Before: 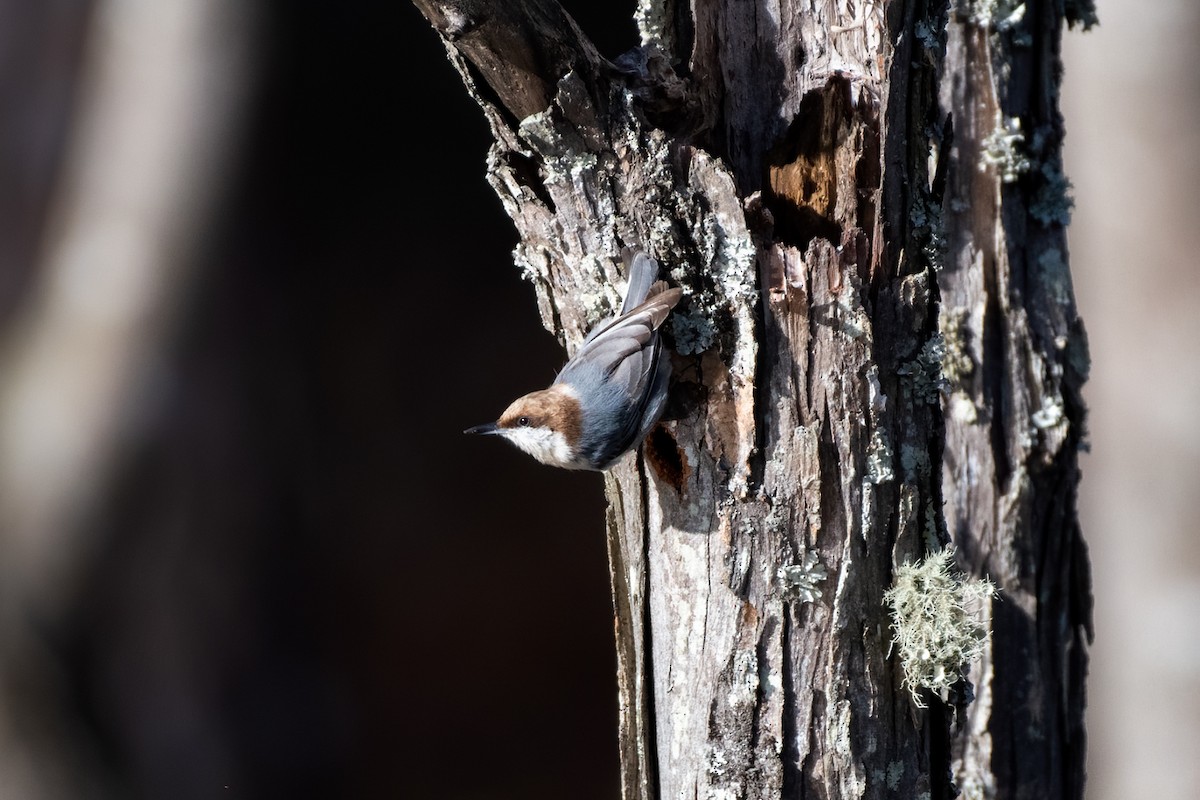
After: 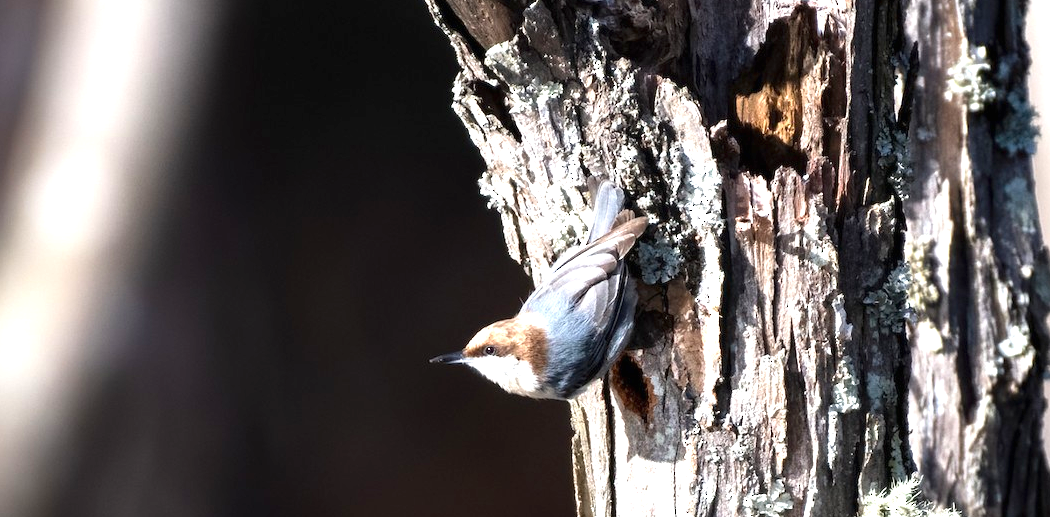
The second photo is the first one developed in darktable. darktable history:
exposure: black level correction 0, exposure 1.199 EV, compensate highlight preservation false
crop: left 2.884%, top 8.93%, right 9.612%, bottom 26.357%
